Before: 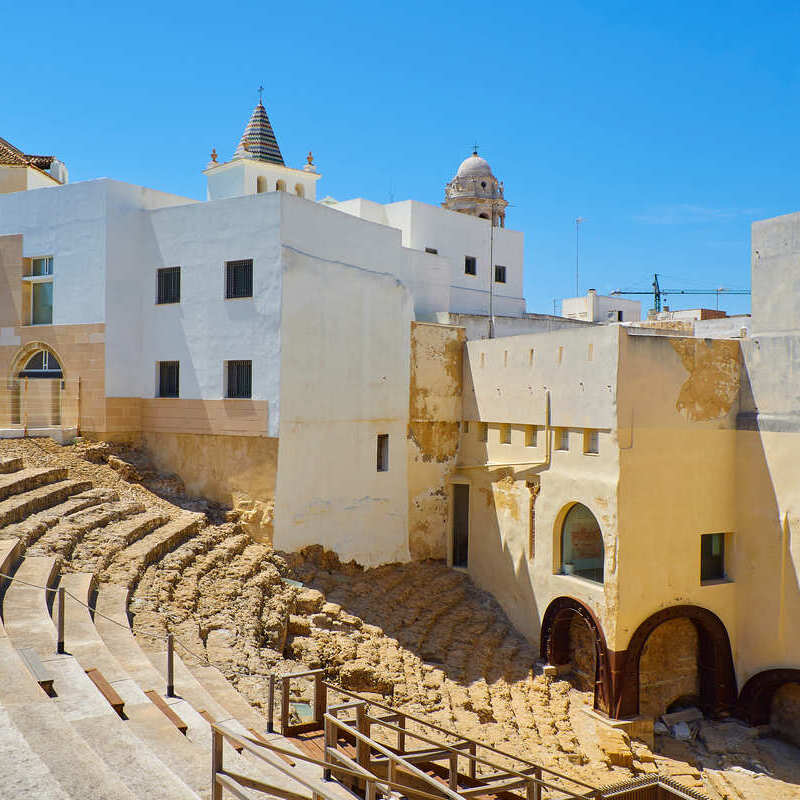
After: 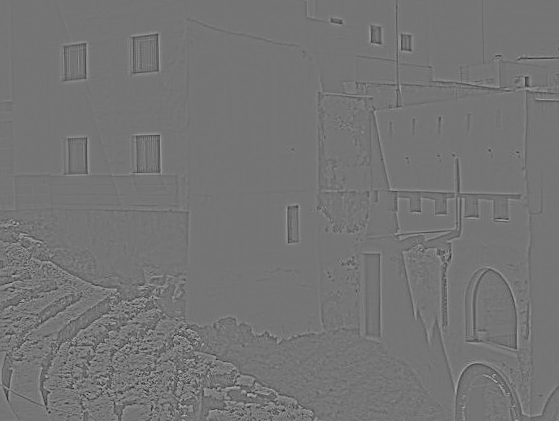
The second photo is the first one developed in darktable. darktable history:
highpass: sharpness 9.84%, contrast boost 9.94%
shadows and highlights: shadows -20, white point adjustment -2, highlights -35
crop: left 11.123%, top 27.61%, right 18.3%, bottom 17.034%
rotate and perspective: rotation -1.42°, crop left 0.016, crop right 0.984, crop top 0.035, crop bottom 0.965
sharpen: on, module defaults
